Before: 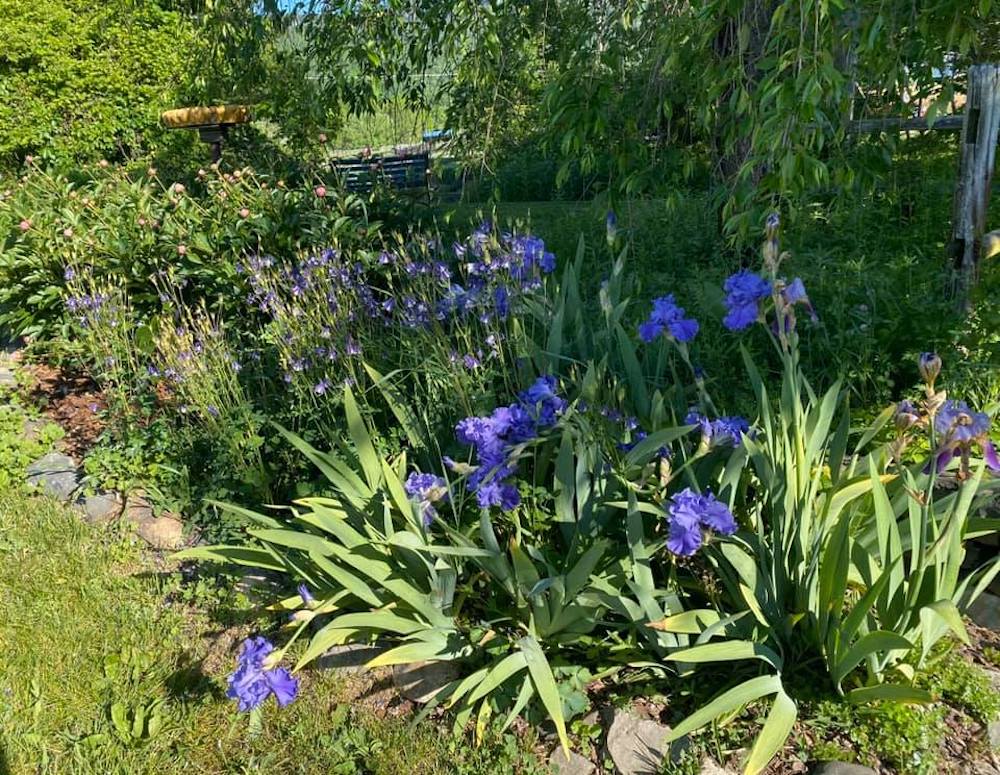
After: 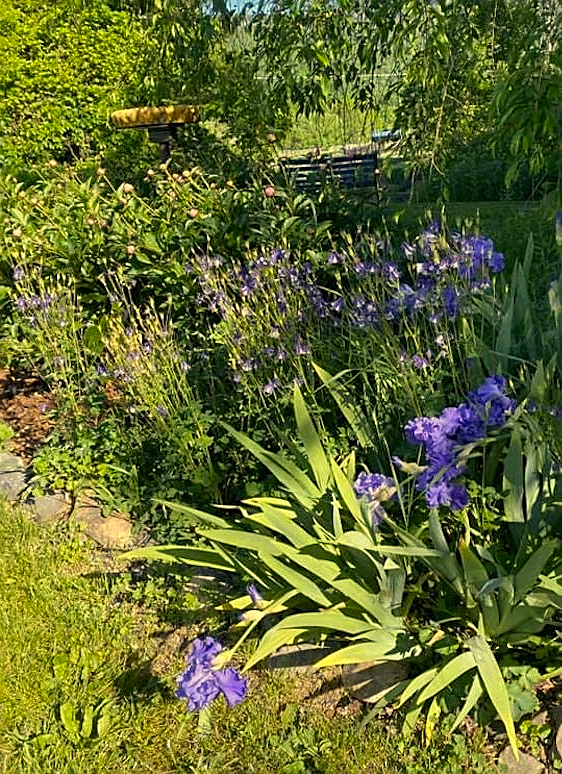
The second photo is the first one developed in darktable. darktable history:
sharpen: on, module defaults
crop: left 5.114%, right 38.589%
color correction: highlights a* 2.72, highlights b* 22.8
